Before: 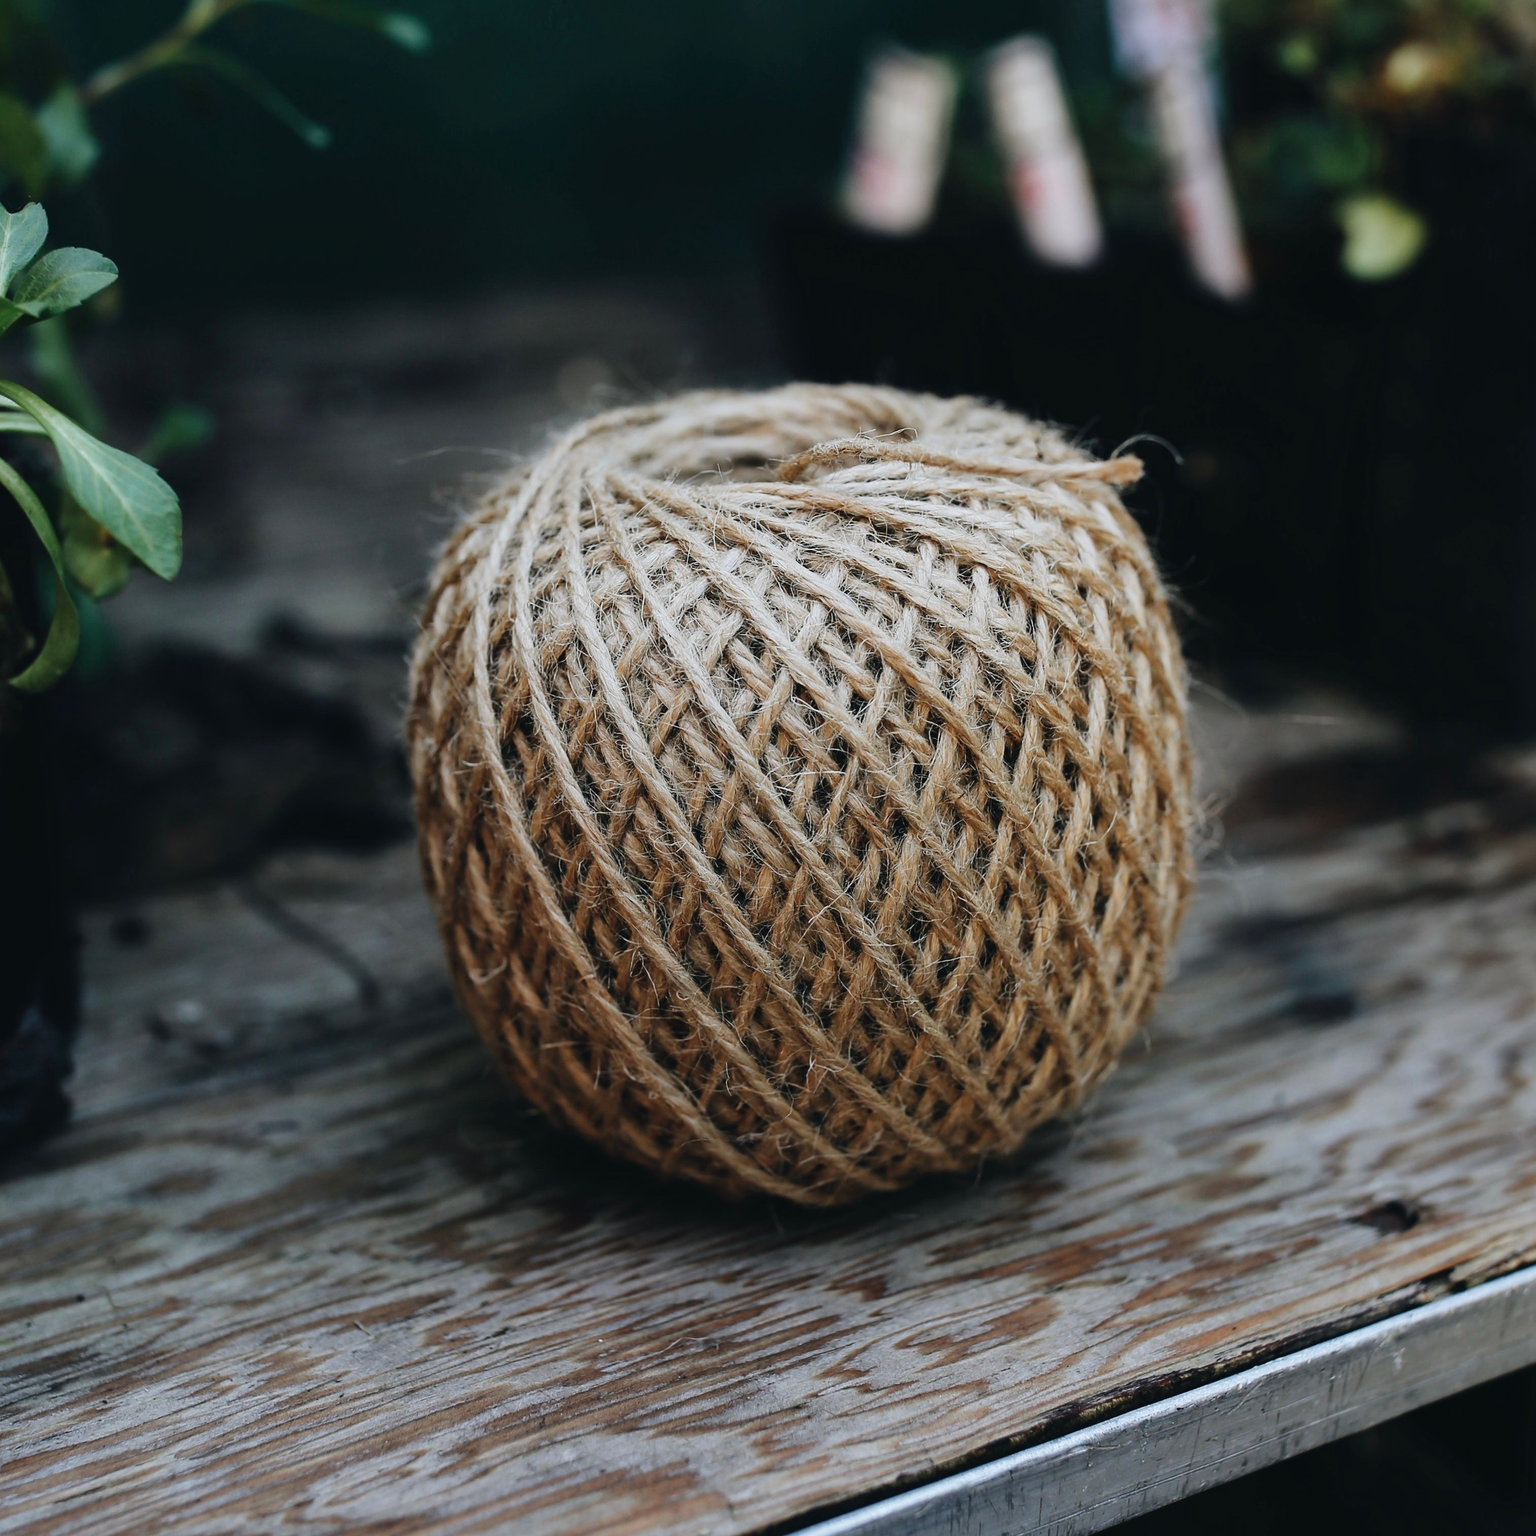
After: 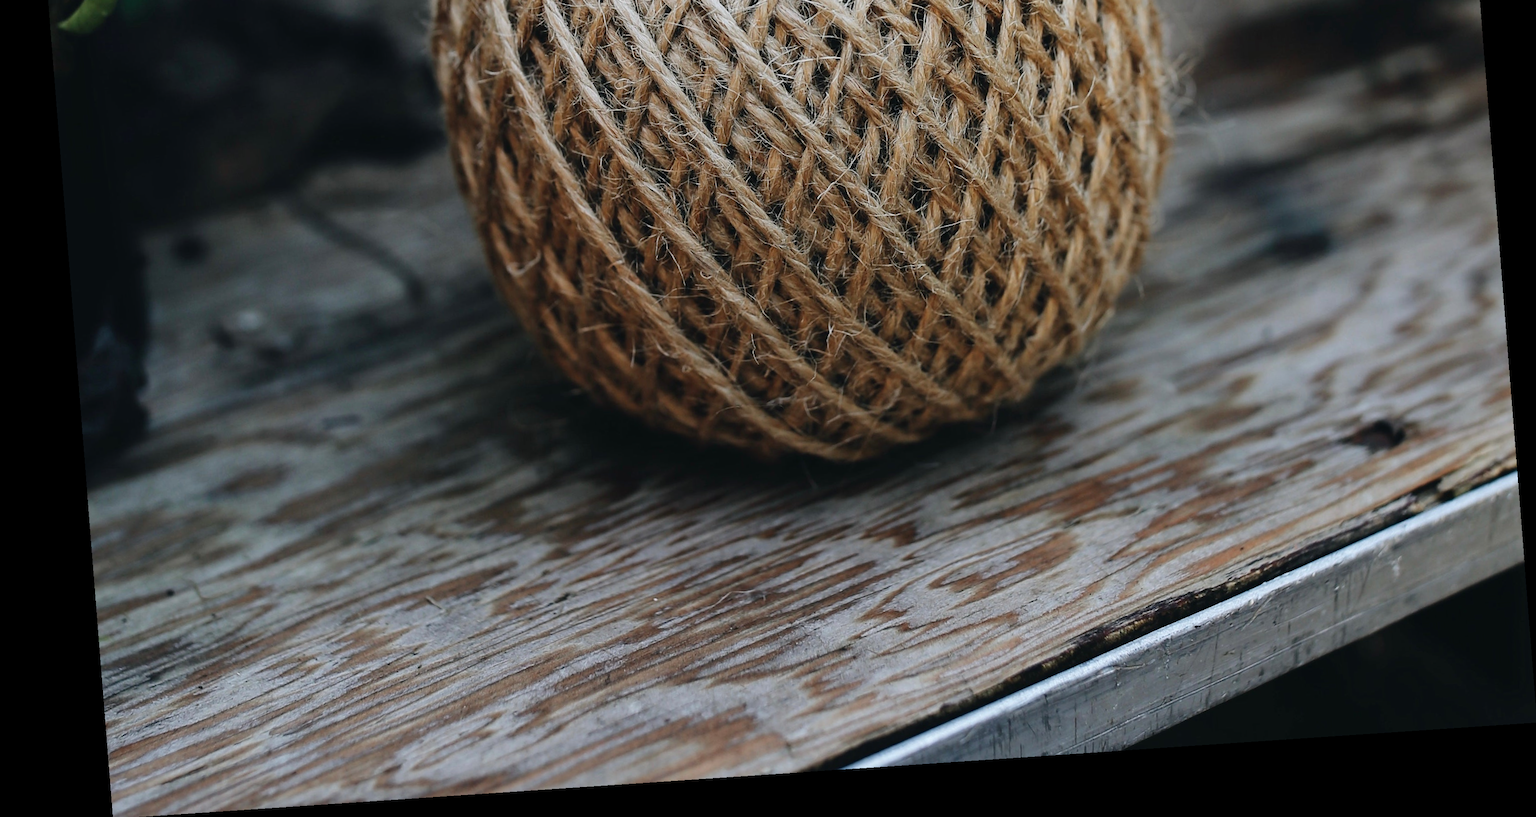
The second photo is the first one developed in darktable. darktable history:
rotate and perspective: rotation -4.2°, shear 0.006, automatic cropping off
crop and rotate: top 46.237%
